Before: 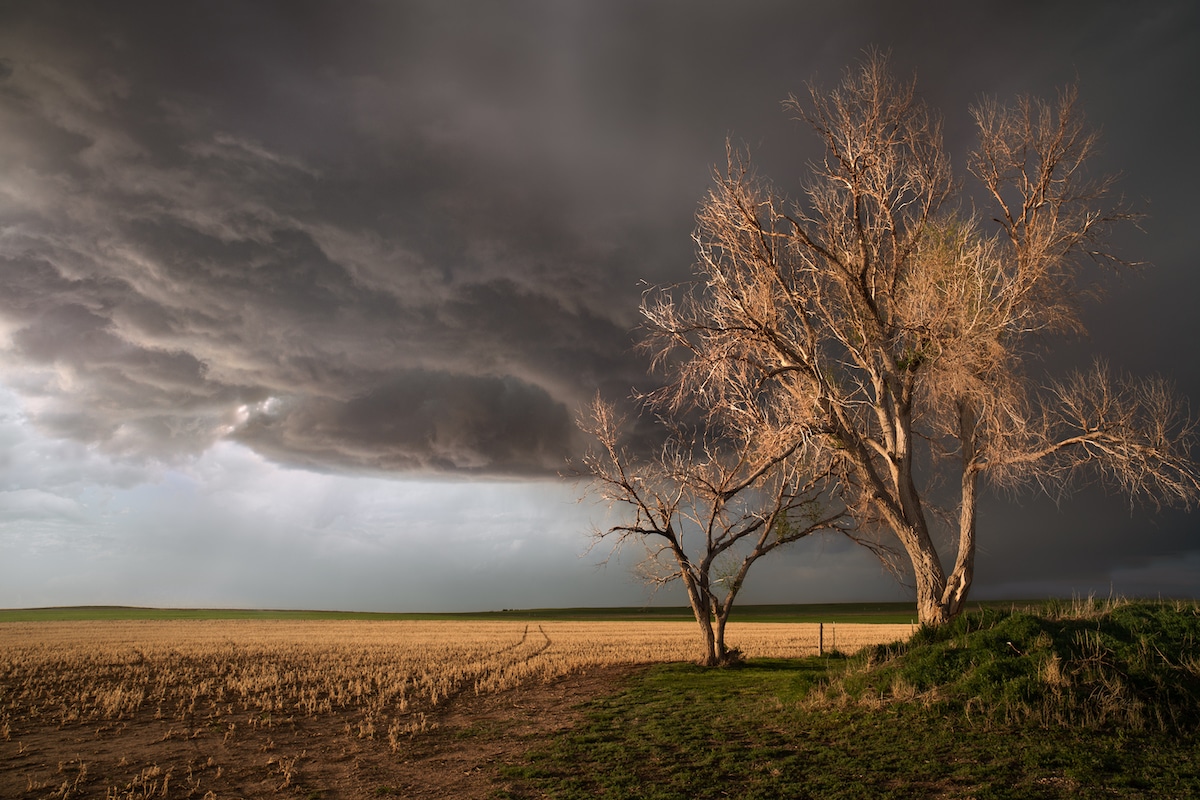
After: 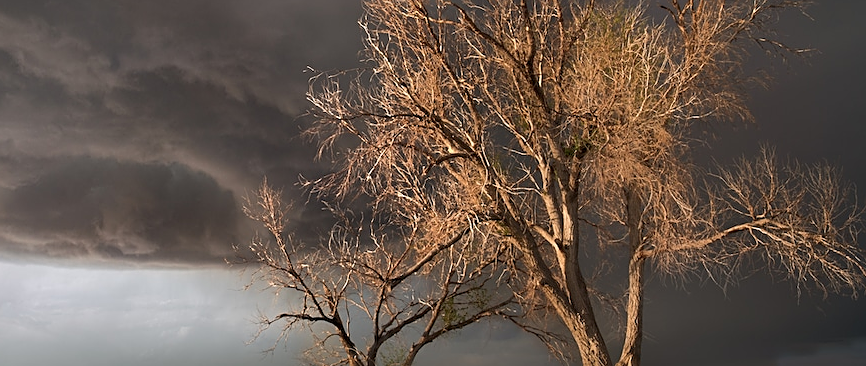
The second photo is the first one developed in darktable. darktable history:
crop and rotate: left 27.829%, top 26.811%, bottom 27.319%
sharpen: on, module defaults
